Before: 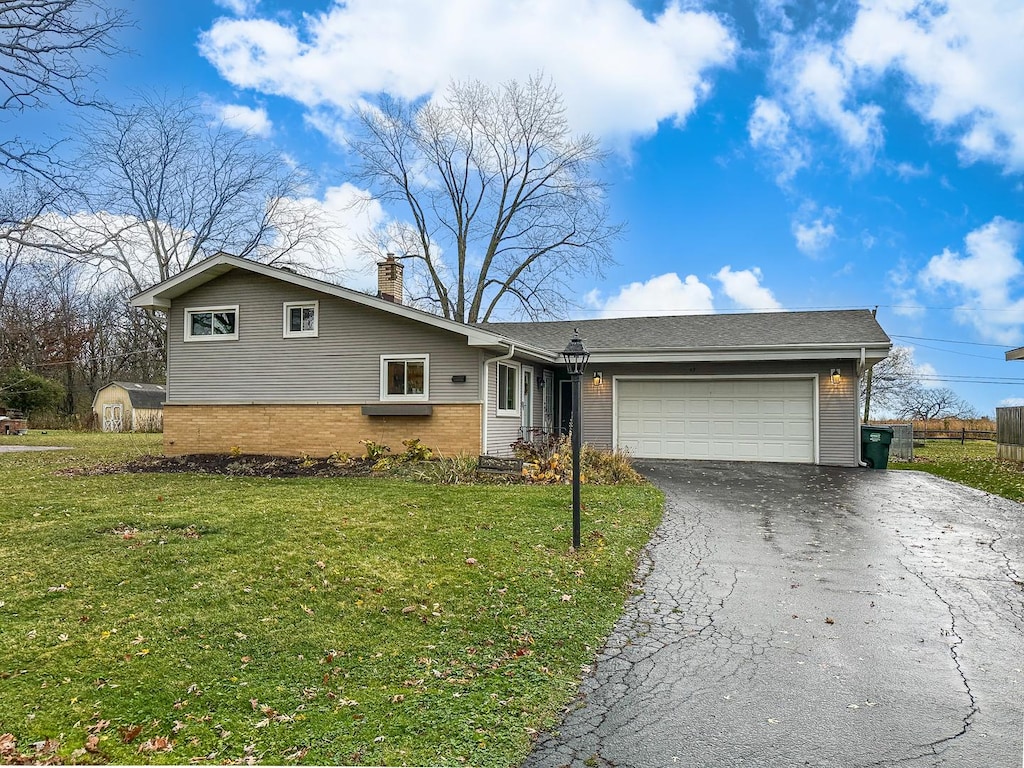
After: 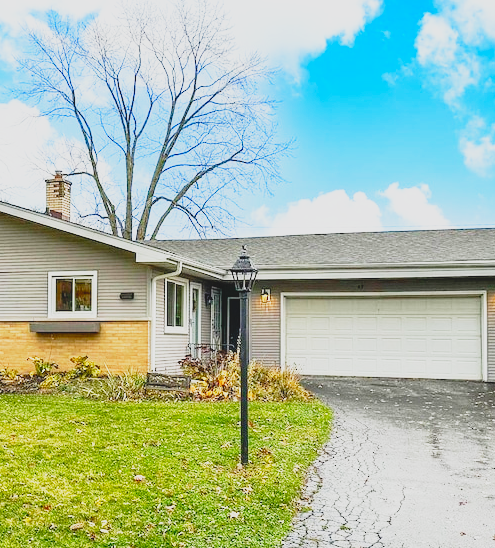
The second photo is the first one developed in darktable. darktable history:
contrast brightness saturation: contrast -0.181, saturation 0.188
crop: left 32.465%, top 10.919%, right 18.555%, bottom 17.459%
base curve: curves: ch0 [(0, 0) (0.012, 0.01) (0.073, 0.168) (0.31, 0.711) (0.645, 0.957) (1, 1)], preserve colors none
